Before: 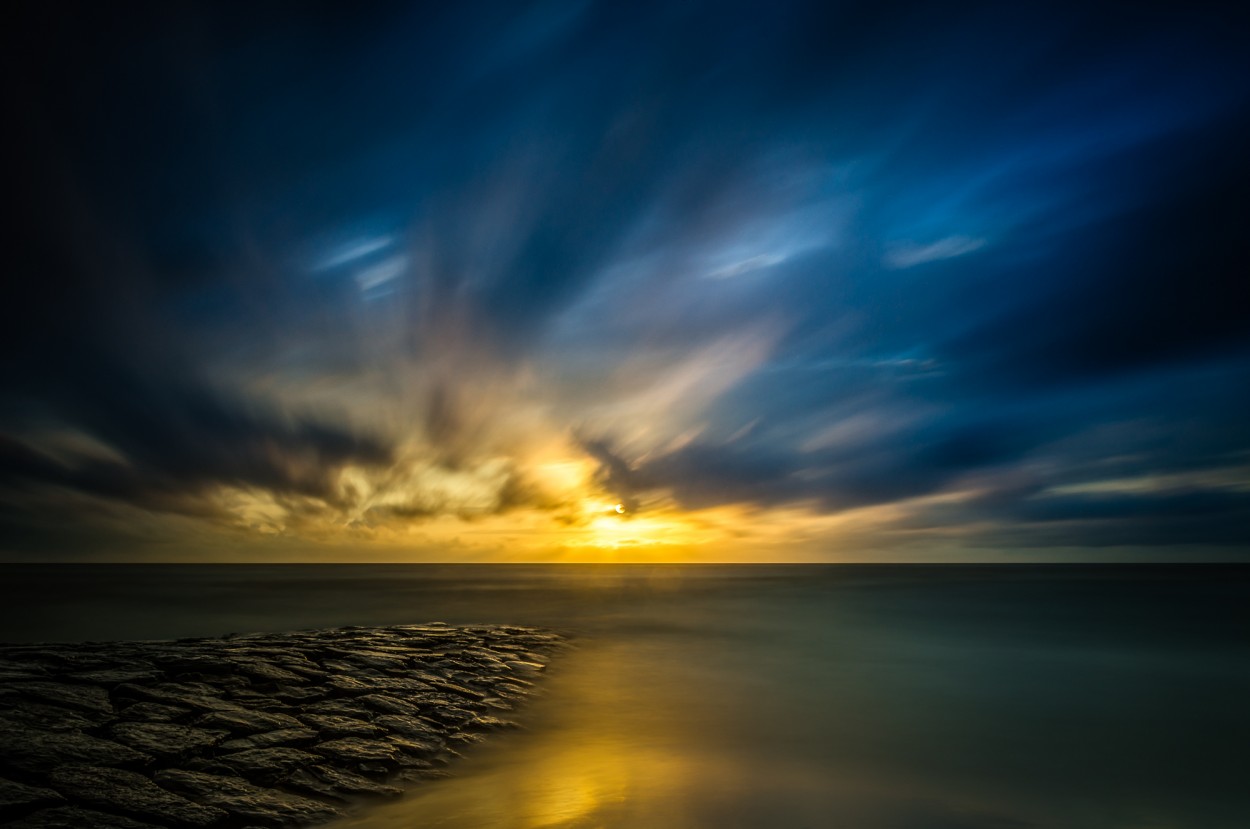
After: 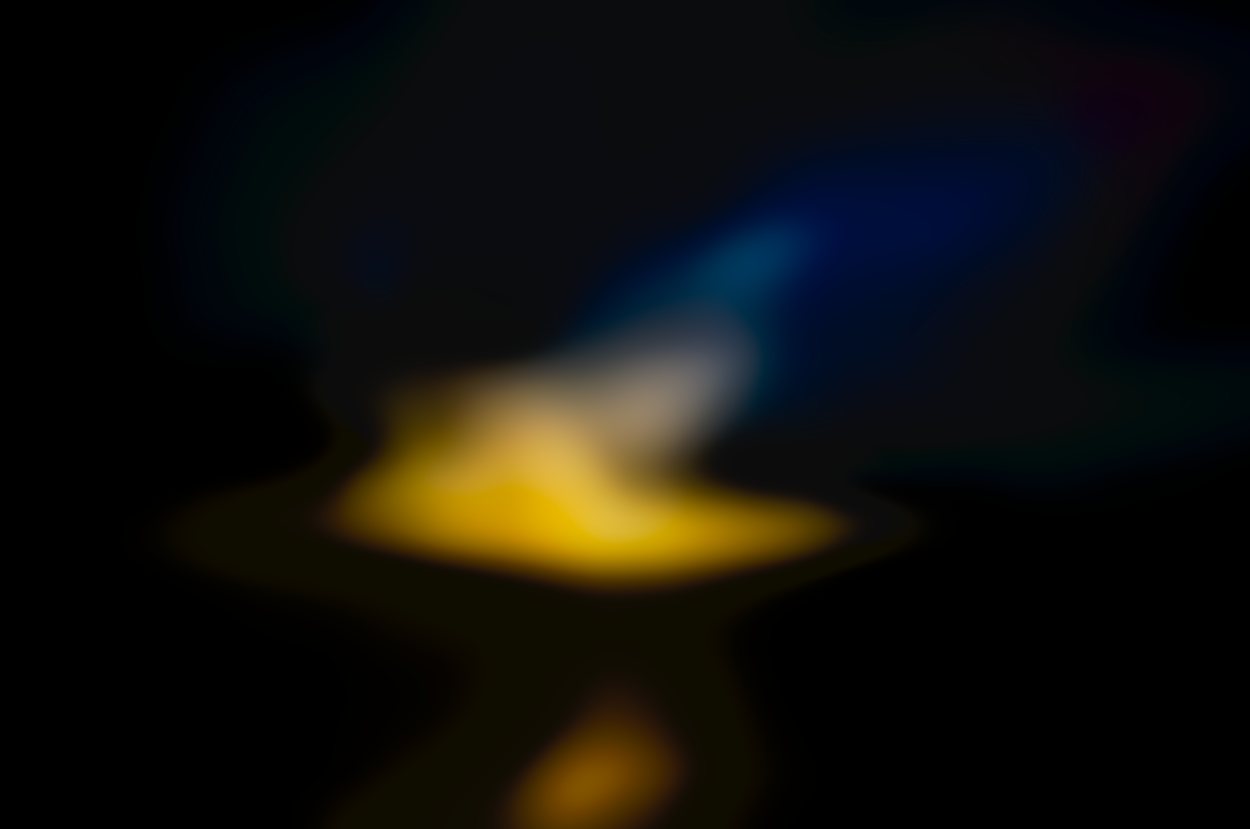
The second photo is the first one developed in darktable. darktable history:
lowpass: radius 31.92, contrast 1.72, brightness -0.98, saturation 0.94
filmic rgb: black relative exposure -7.6 EV, white relative exposure 4.64 EV, threshold 3 EV, target black luminance 0%, hardness 3.55, latitude 50.51%, contrast 1.033, highlights saturation mix 10%, shadows ↔ highlights balance -0.198%, color science v4 (2020), enable highlight reconstruction true
sharpen: on, module defaults
tone curve: curves: ch0 [(0, 0) (0.003, 0.032) (0.011, 0.033) (0.025, 0.036) (0.044, 0.046) (0.069, 0.069) (0.1, 0.108) (0.136, 0.157) (0.177, 0.208) (0.224, 0.256) (0.277, 0.313) (0.335, 0.379) (0.399, 0.444) (0.468, 0.514) (0.543, 0.595) (0.623, 0.687) (0.709, 0.772) (0.801, 0.854) (0.898, 0.933) (1, 1)], preserve colors none
